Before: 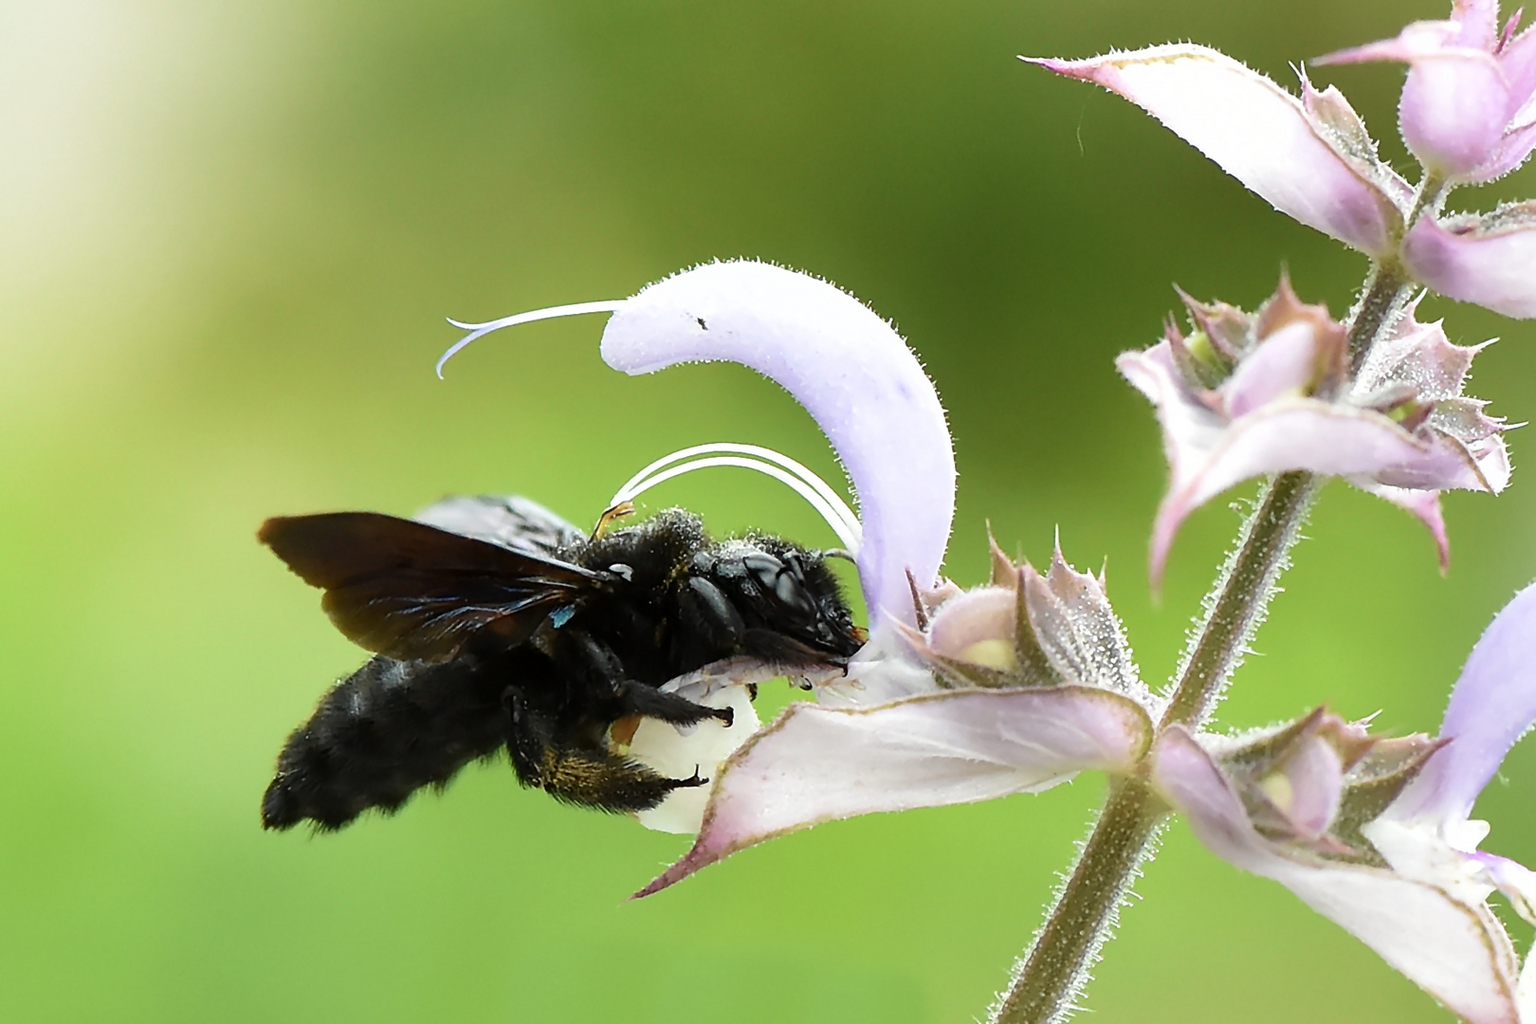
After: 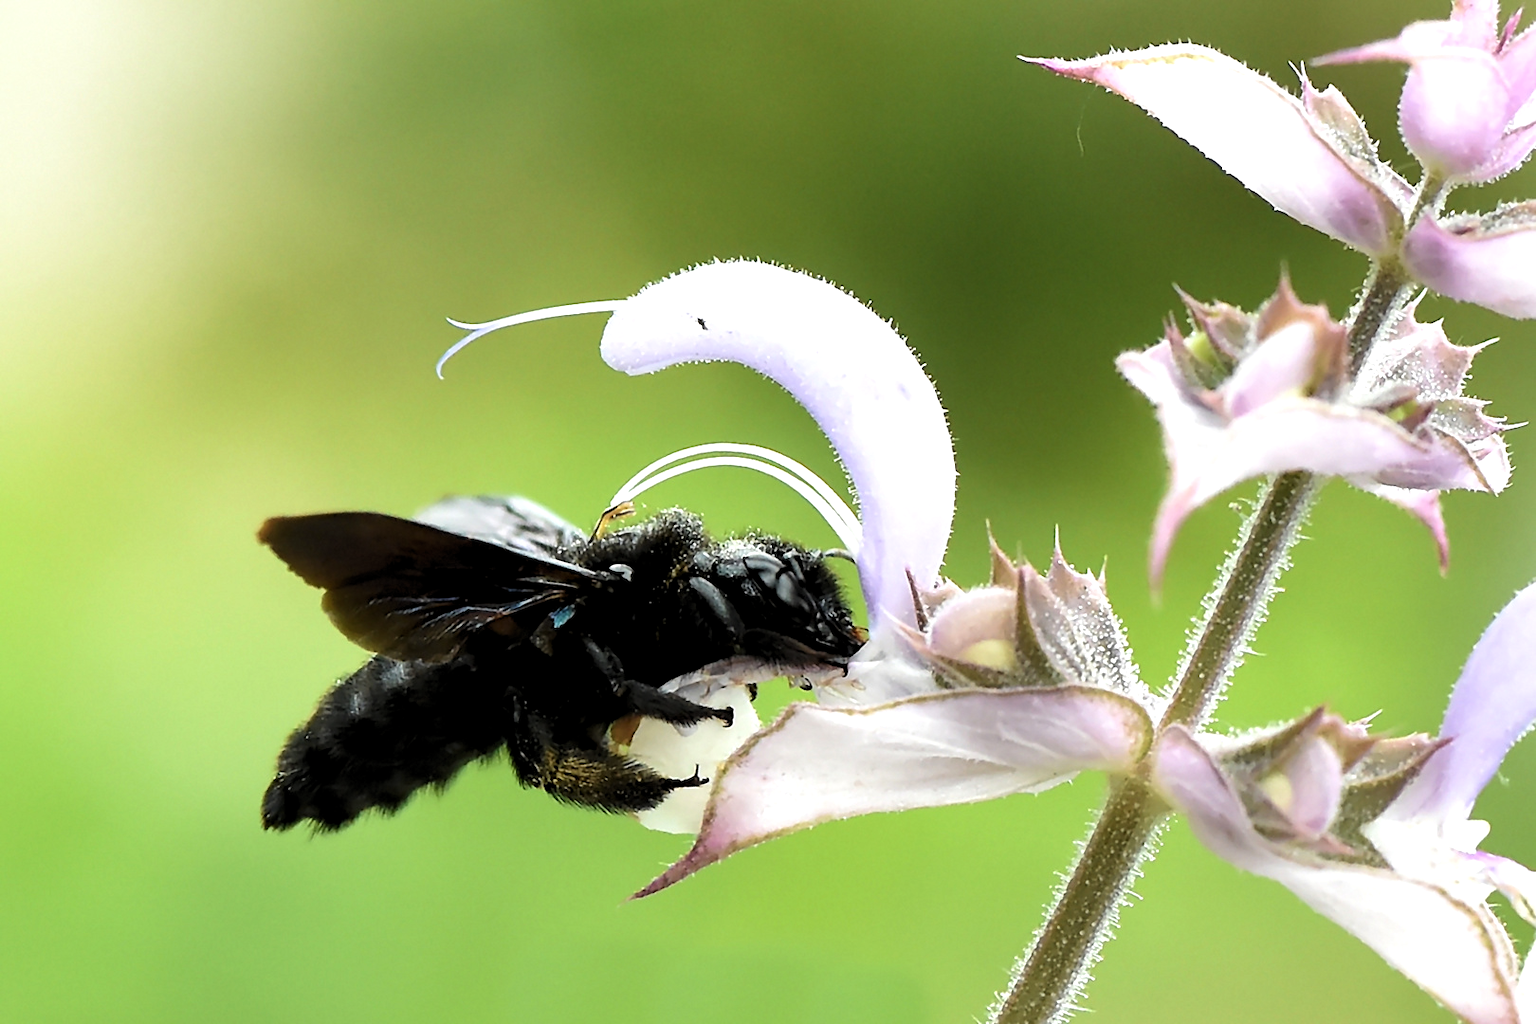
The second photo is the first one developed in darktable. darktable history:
levels: white 99.88%, levels [0.062, 0.494, 0.925]
